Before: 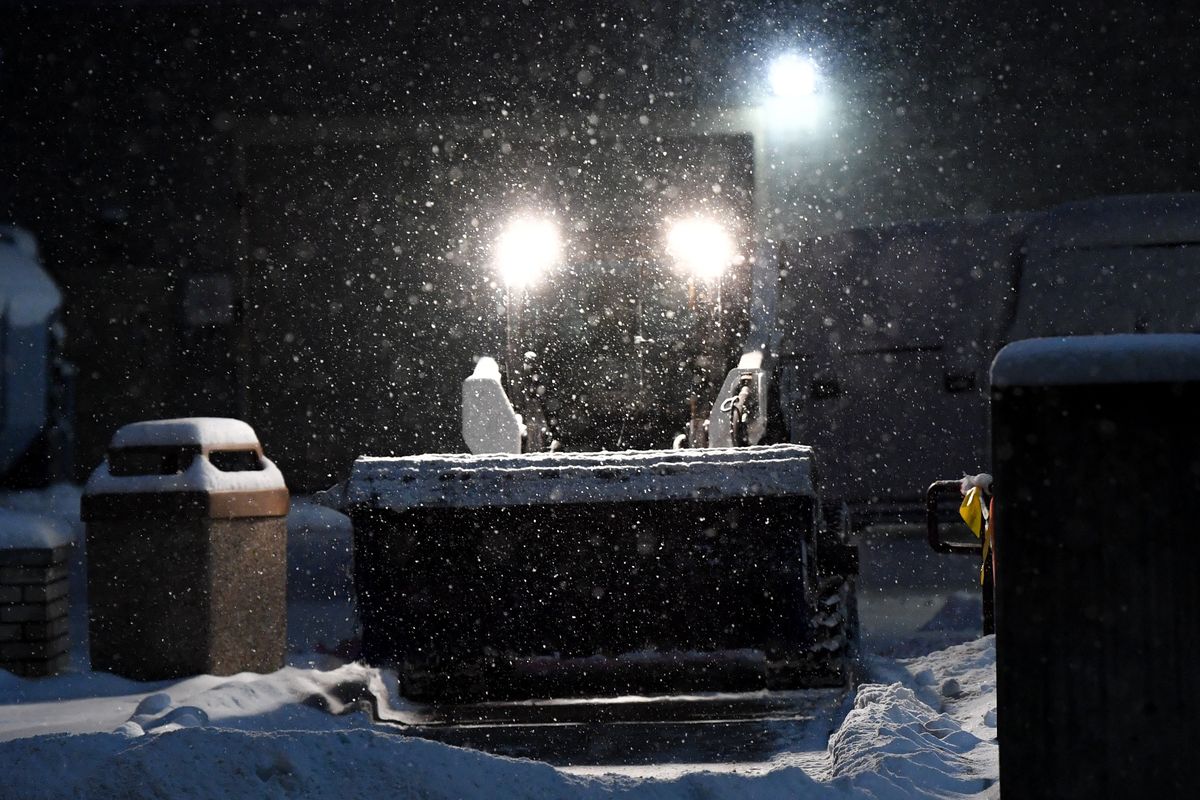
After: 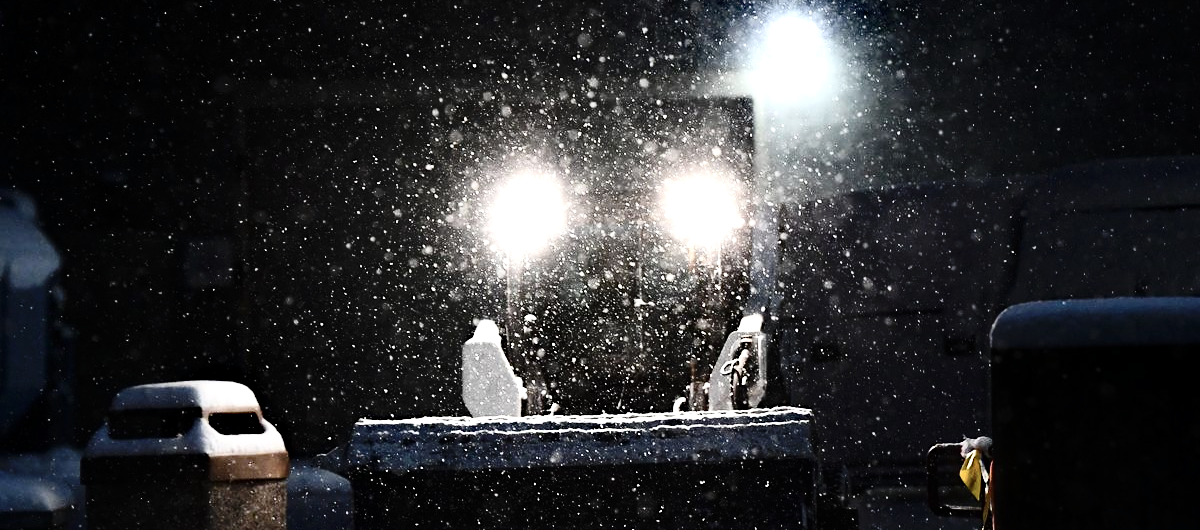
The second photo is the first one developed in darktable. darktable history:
base curve: curves: ch0 [(0, 0) (0.073, 0.04) (0.157, 0.139) (0.492, 0.492) (0.758, 0.758) (1, 1)], fusion 1, preserve colors none
crop and rotate: top 4.73%, bottom 28.914%
contrast brightness saturation: contrast 0.251, saturation -0.311
